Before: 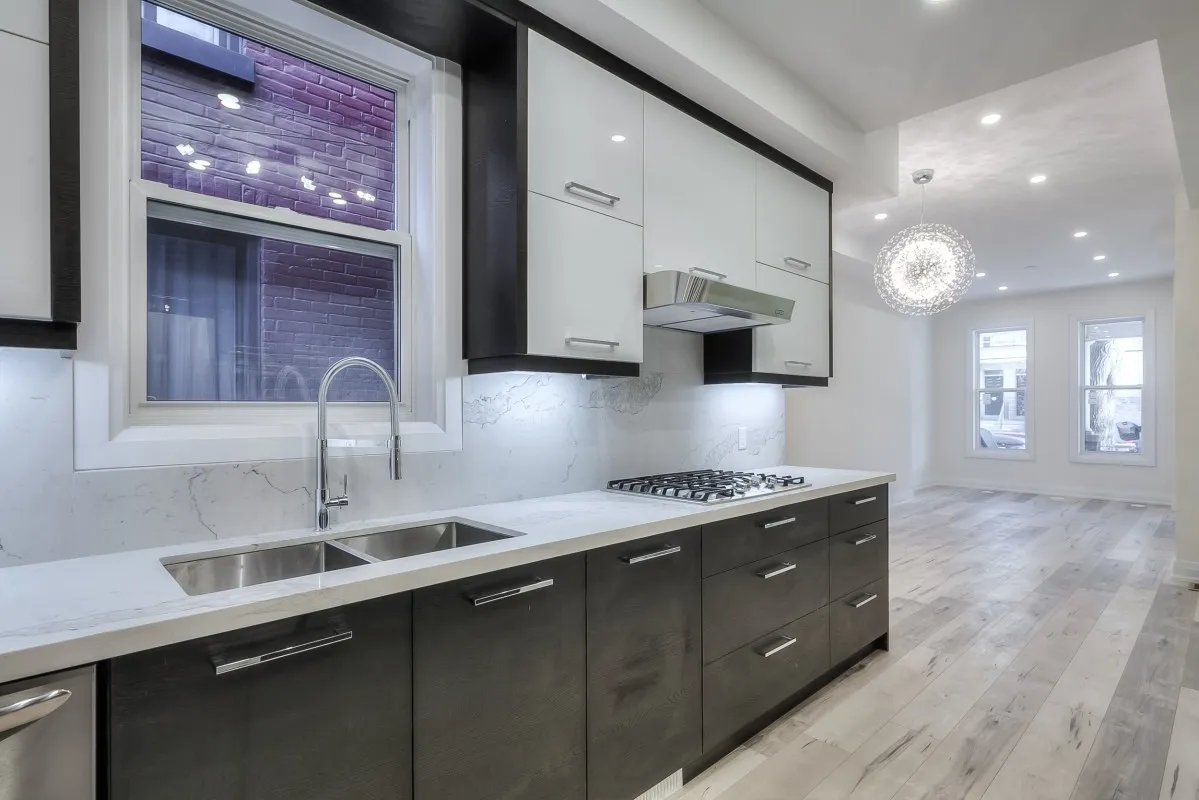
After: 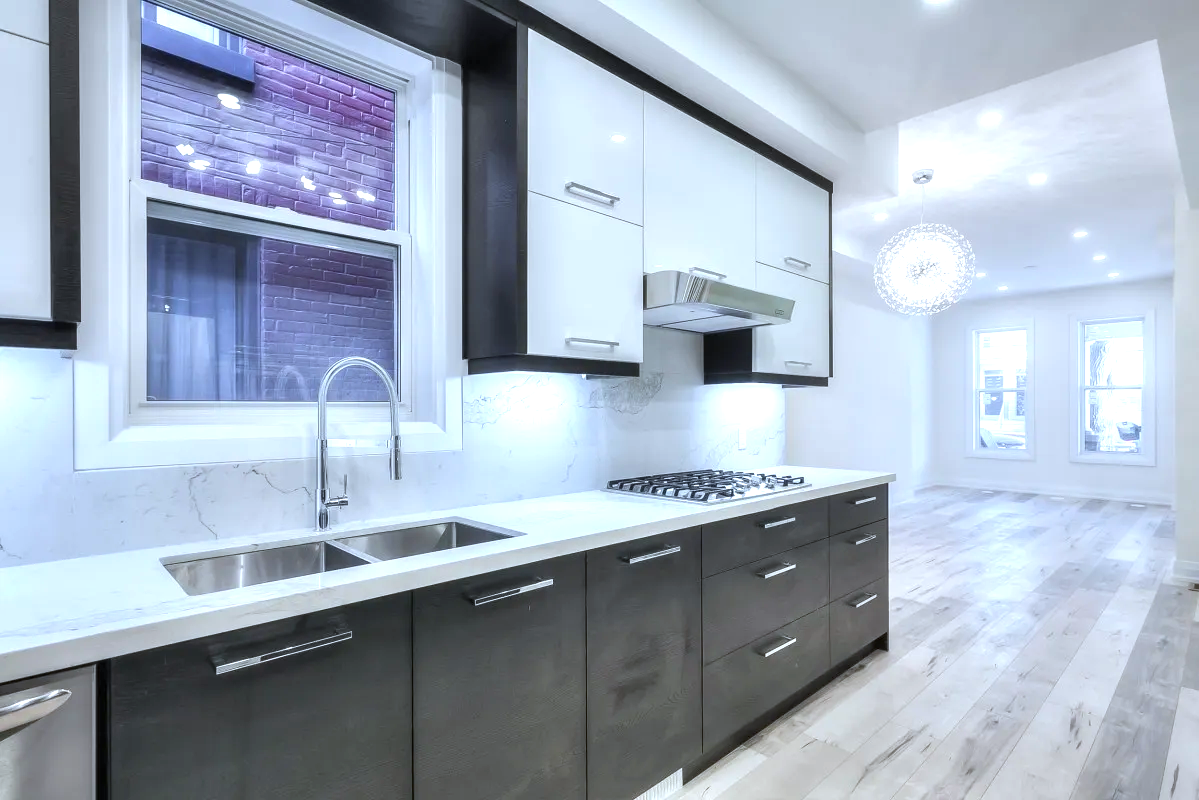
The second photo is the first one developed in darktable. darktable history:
exposure: black level correction 0, exposure 0.7 EV, compensate exposure bias true, compensate highlight preservation false
color calibration: x 0.37, y 0.382, temperature 4313.32 K
